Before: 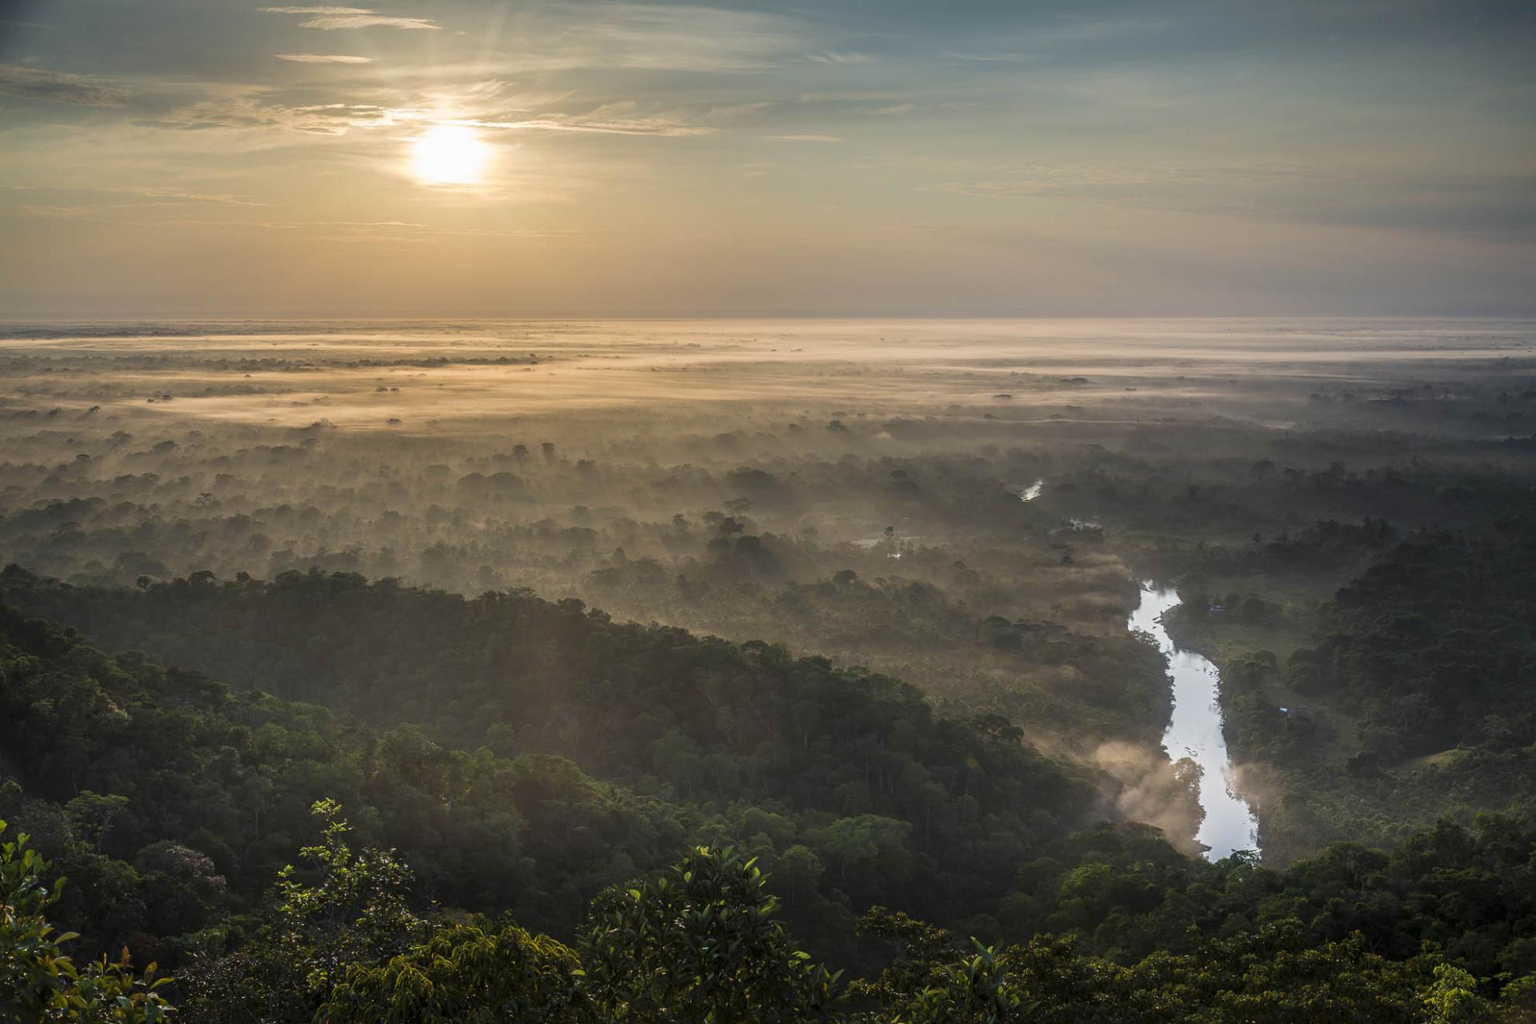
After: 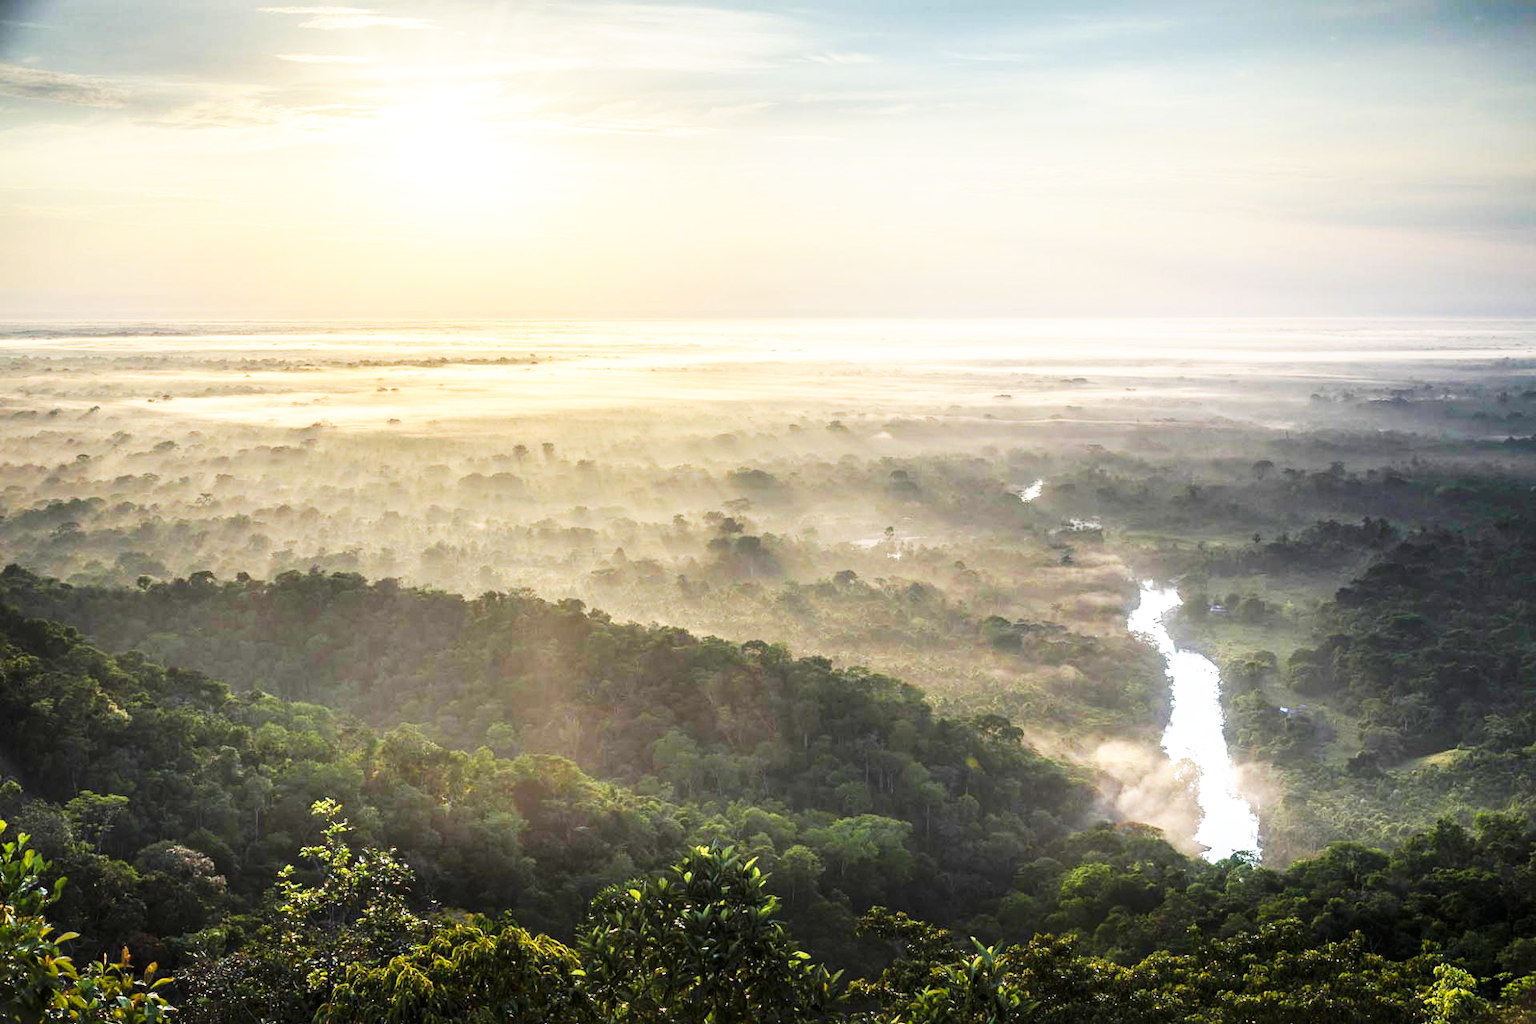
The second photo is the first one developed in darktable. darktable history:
exposure: exposure 0.671 EV, compensate highlight preservation false
base curve: curves: ch0 [(0, 0) (0.007, 0.004) (0.027, 0.03) (0.046, 0.07) (0.207, 0.54) (0.442, 0.872) (0.673, 0.972) (1, 1)], preserve colors none
